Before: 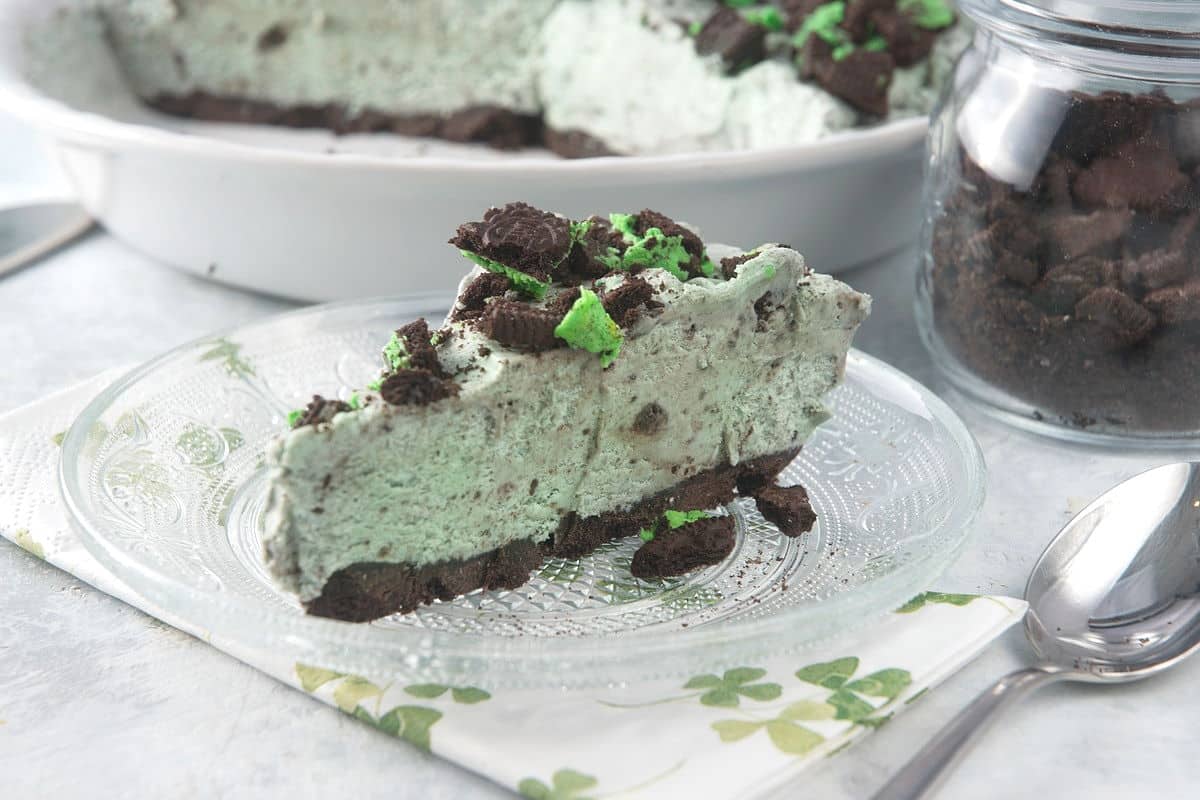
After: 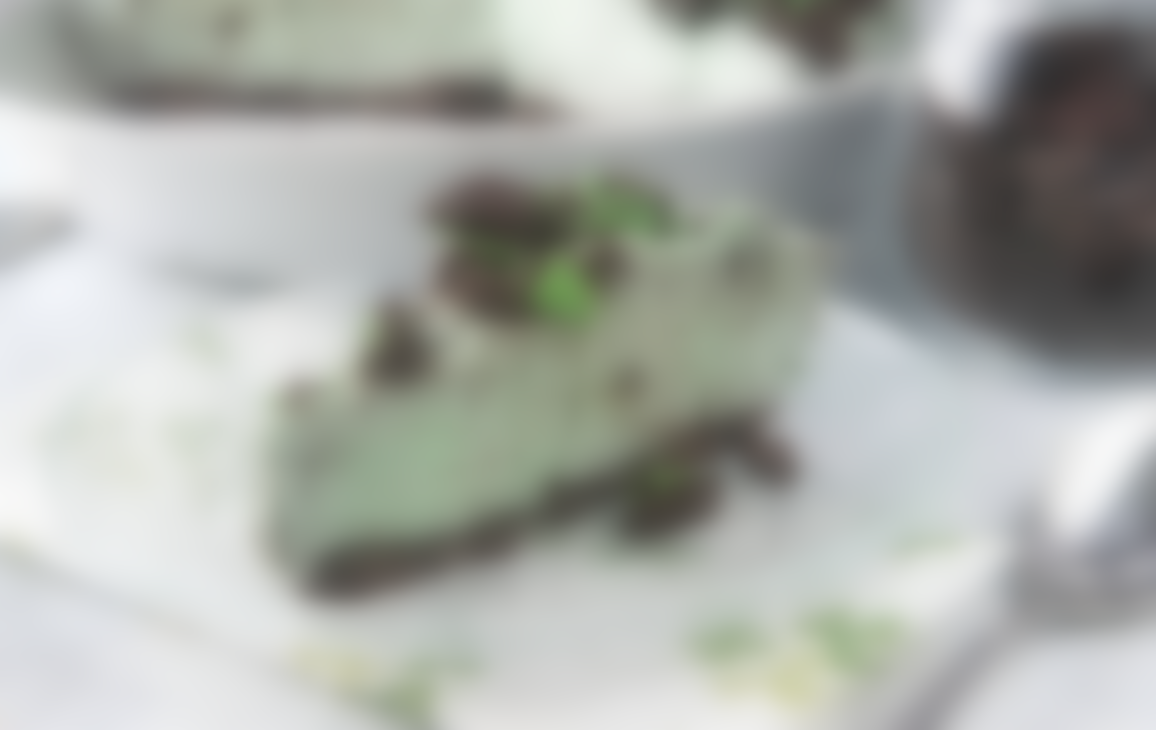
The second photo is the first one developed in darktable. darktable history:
lowpass: radius 16, unbound 0
rotate and perspective: rotation -3.52°, crop left 0.036, crop right 0.964, crop top 0.081, crop bottom 0.919
